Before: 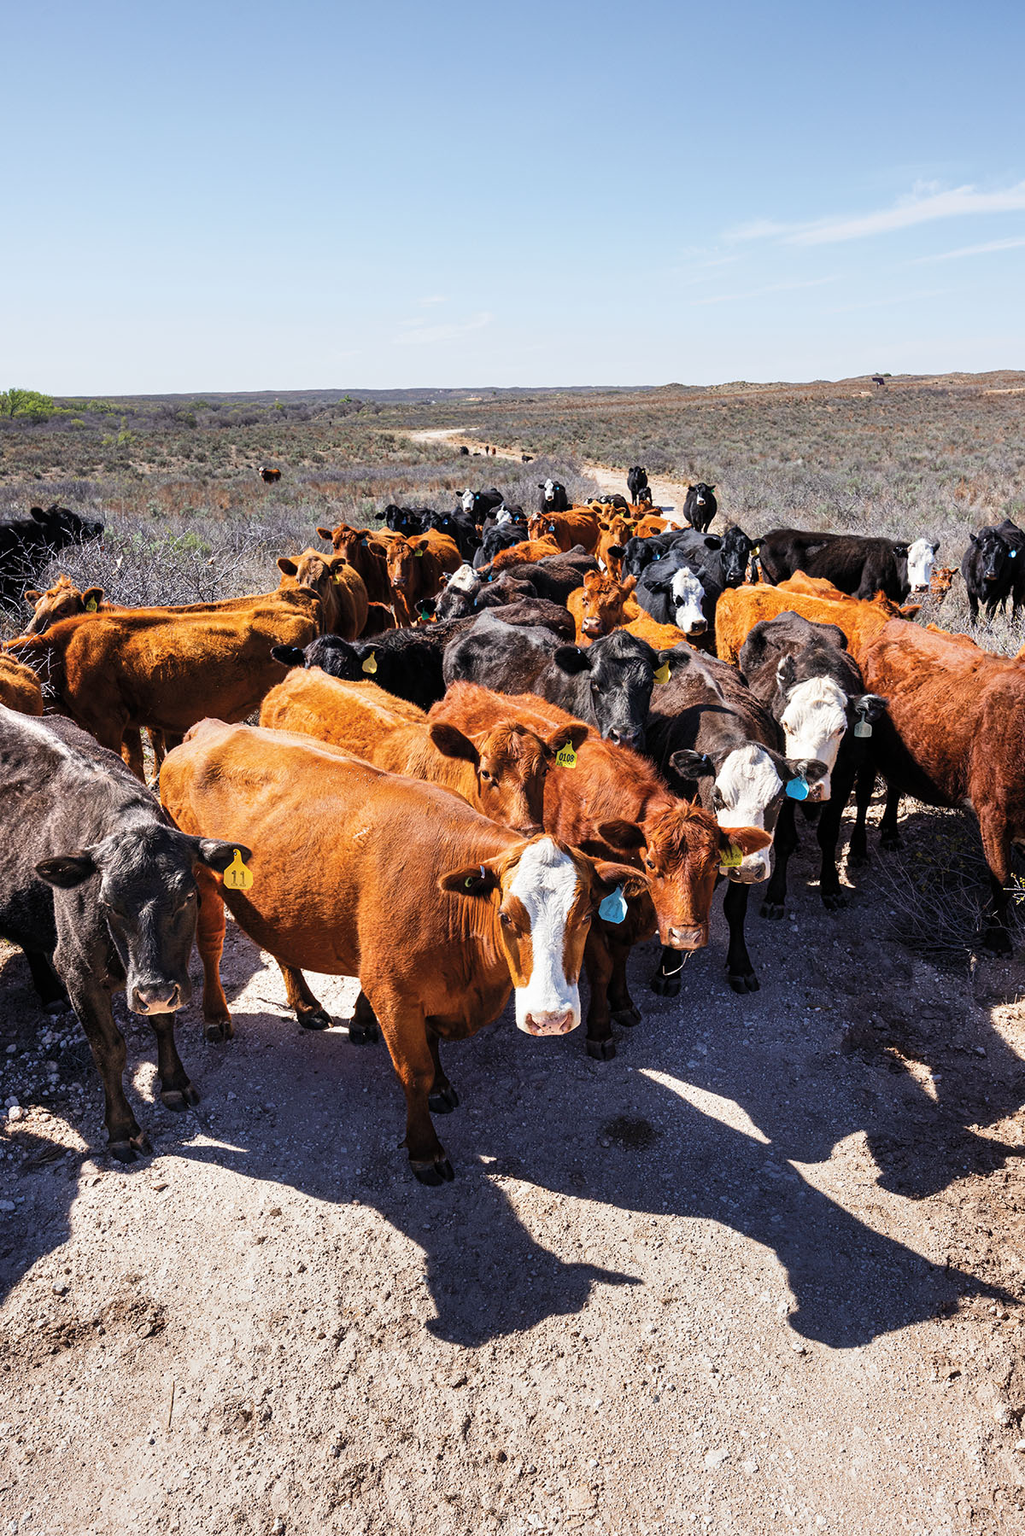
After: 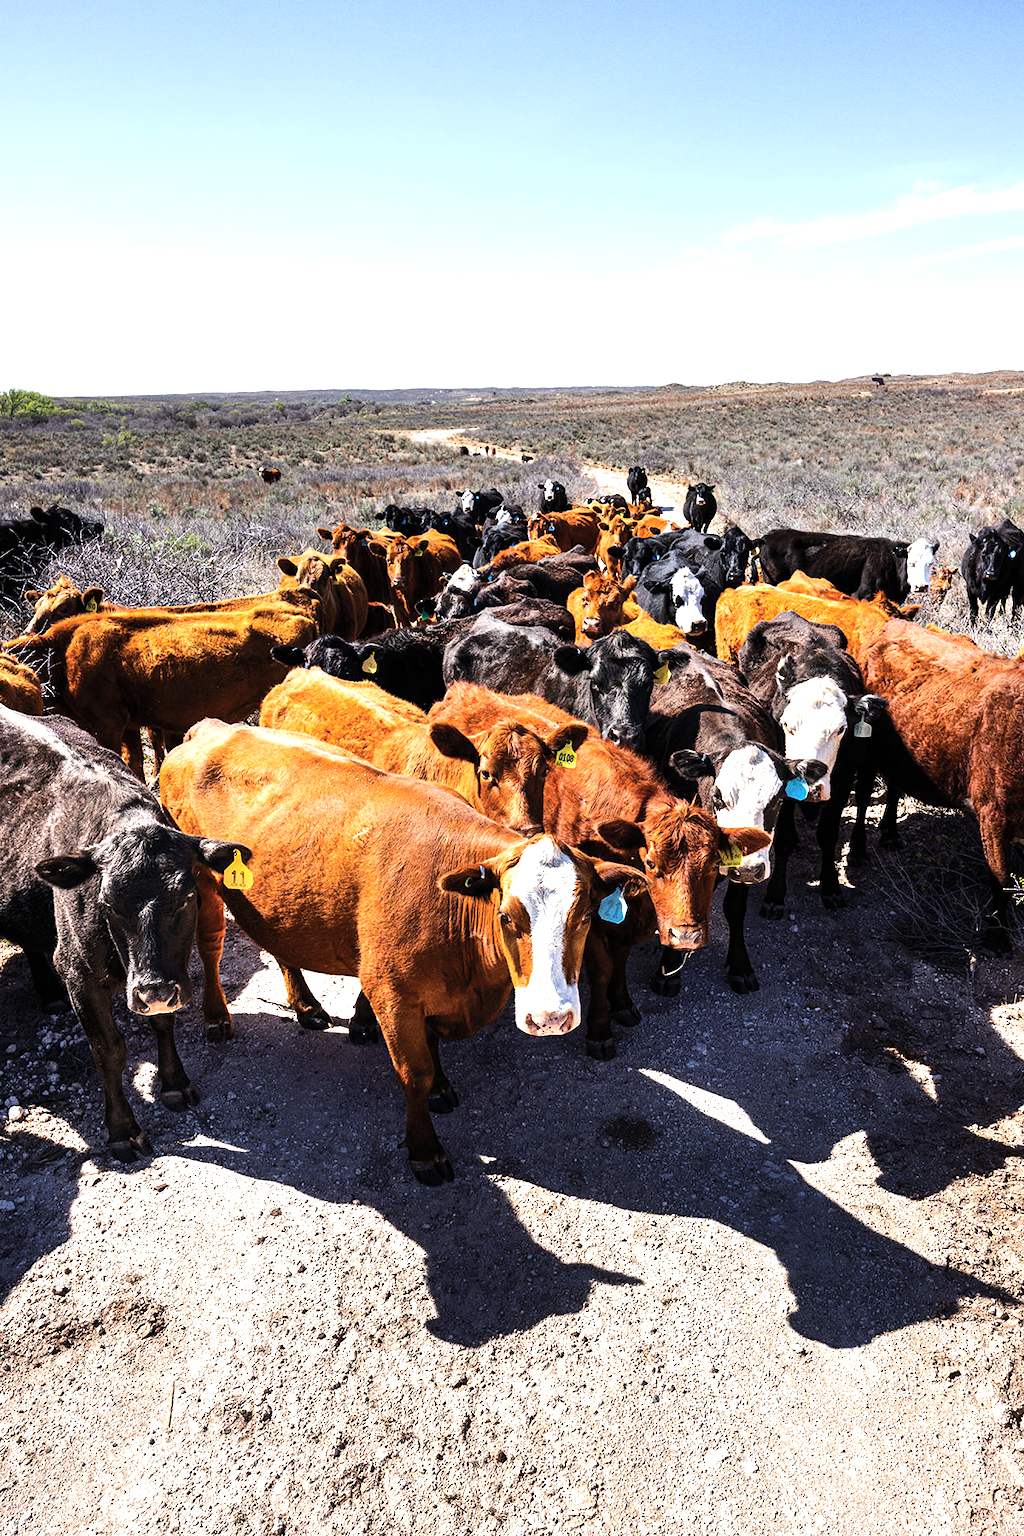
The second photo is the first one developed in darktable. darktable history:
grain: strength 26%
tone equalizer: -8 EV -0.75 EV, -7 EV -0.7 EV, -6 EV -0.6 EV, -5 EV -0.4 EV, -3 EV 0.4 EV, -2 EV 0.6 EV, -1 EV 0.7 EV, +0 EV 0.75 EV, edges refinement/feathering 500, mask exposure compensation -1.57 EV, preserve details no
